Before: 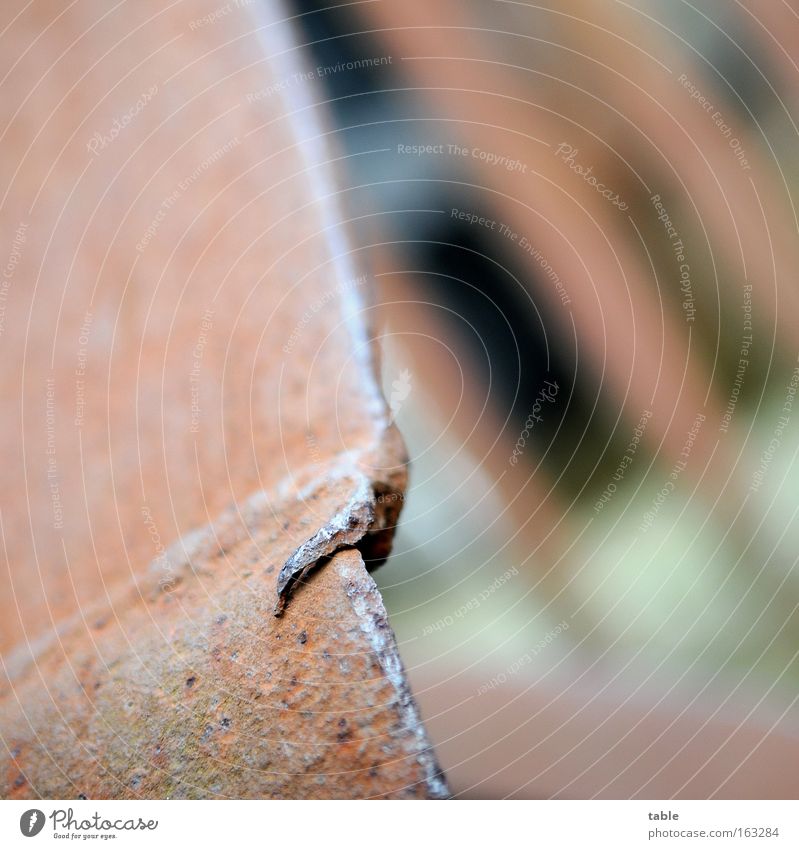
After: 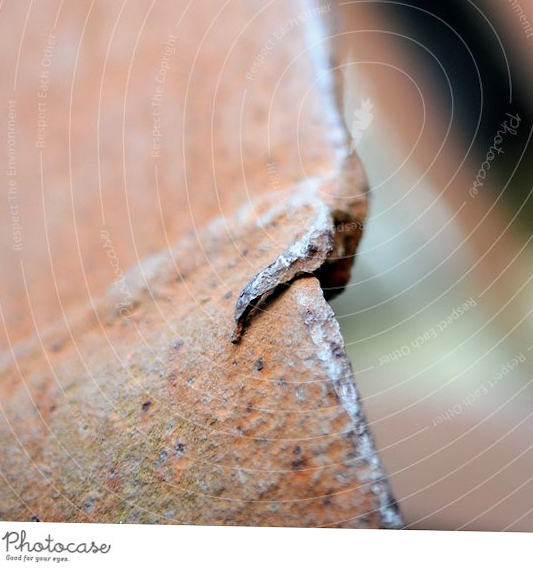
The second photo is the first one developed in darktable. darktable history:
crop and rotate: angle -1.21°, left 3.943%, top 31.541%, right 27.855%
